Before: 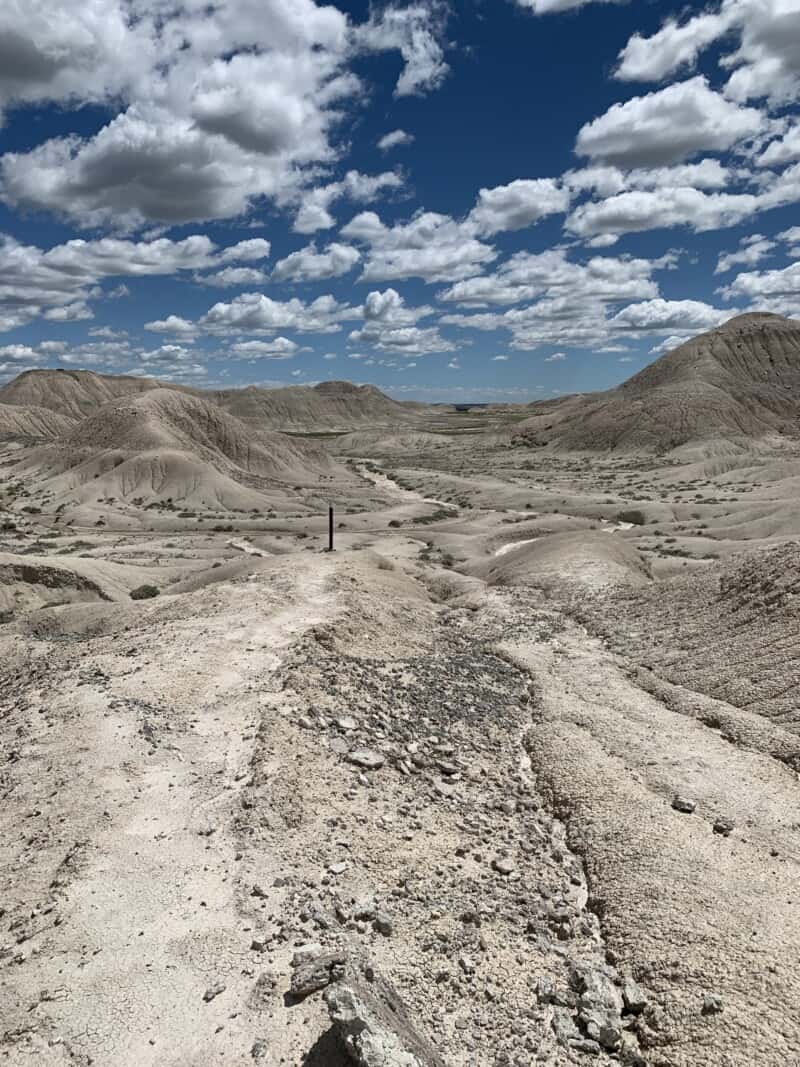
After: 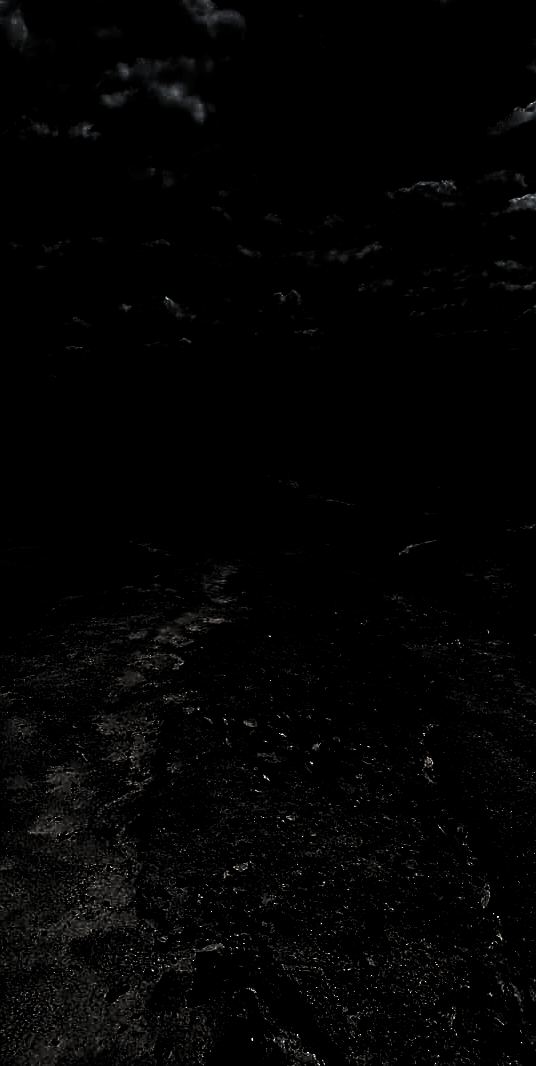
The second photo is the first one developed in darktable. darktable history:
color zones: curves: ch0 [(0, 0.465) (0.092, 0.596) (0.289, 0.464) (0.429, 0.453) (0.571, 0.464) (0.714, 0.455) (0.857, 0.462) (1, 0.465)]
crop and rotate: left 12.247%, right 20.75%
levels: black 0.028%, levels [0.721, 0.937, 0.997]
